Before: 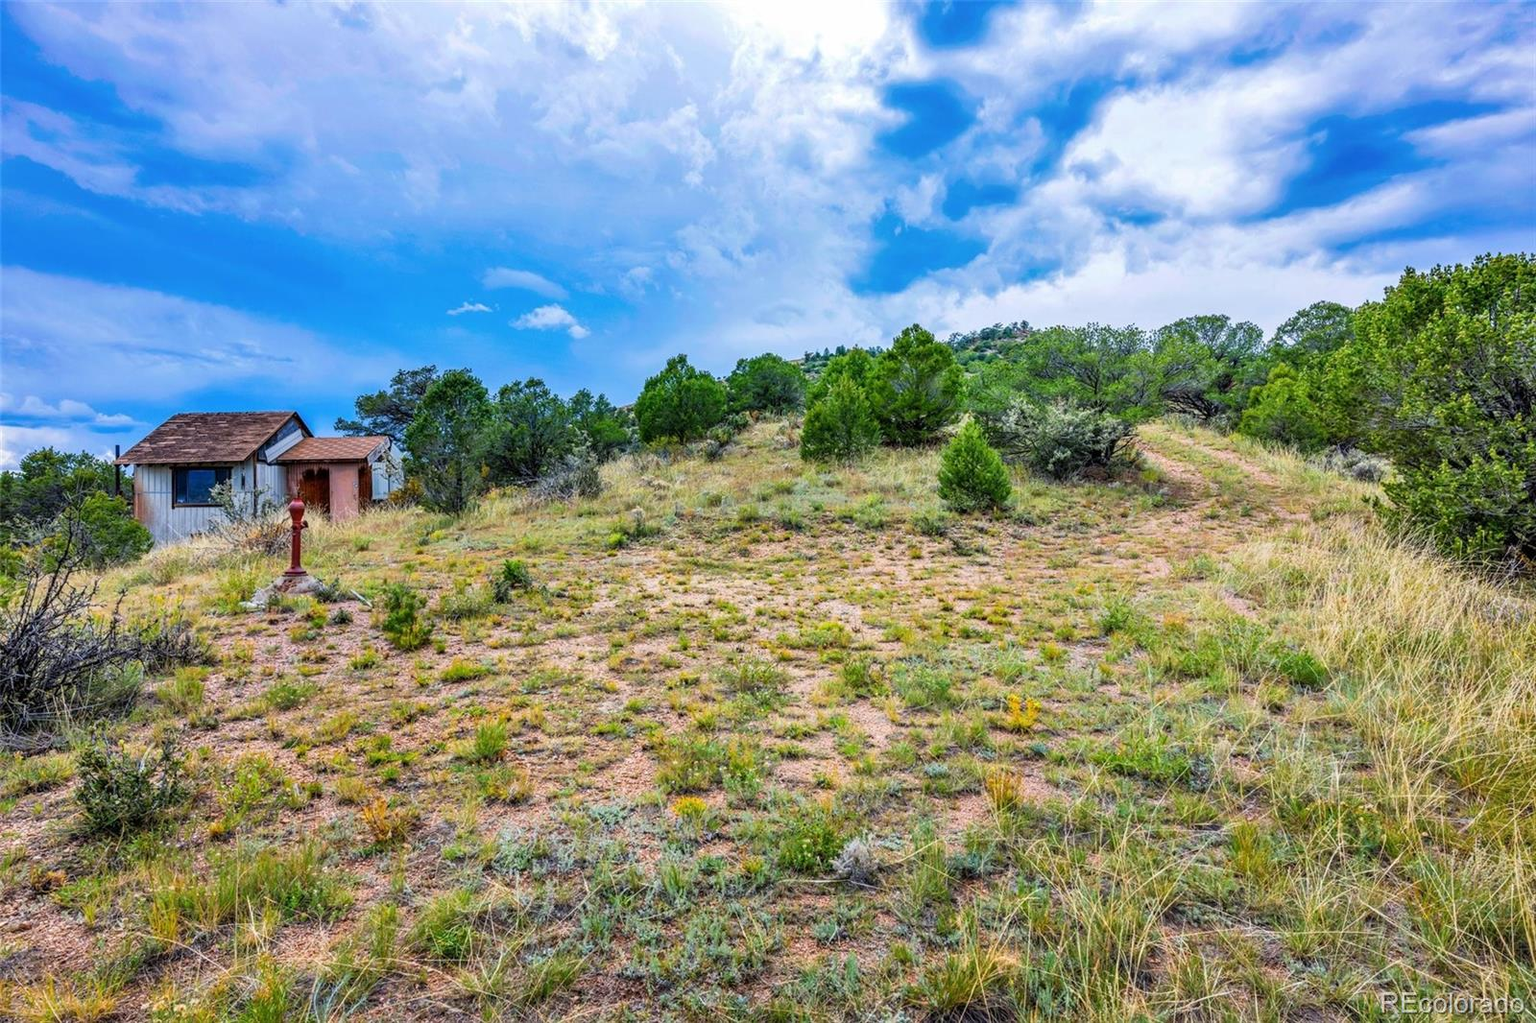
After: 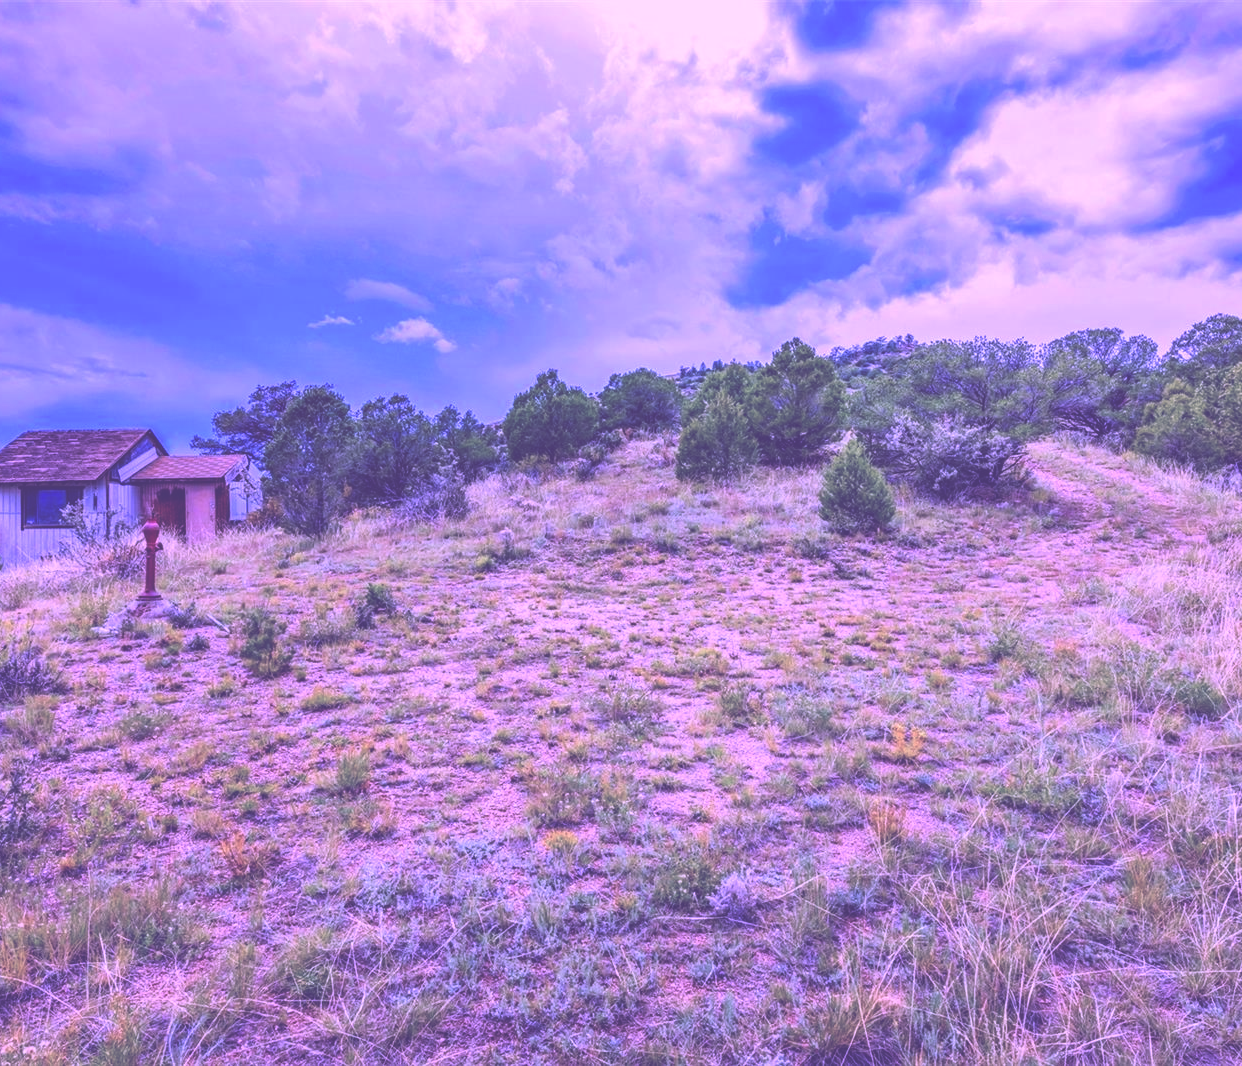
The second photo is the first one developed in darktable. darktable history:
exposure: black level correction -0.061, exposure -0.05 EV, compensate highlight preservation false
tone equalizer: on, module defaults
crop: left 9.883%, right 12.486%
color calibration: illuminant custom, x 0.38, y 0.483, temperature 4445.3 K
